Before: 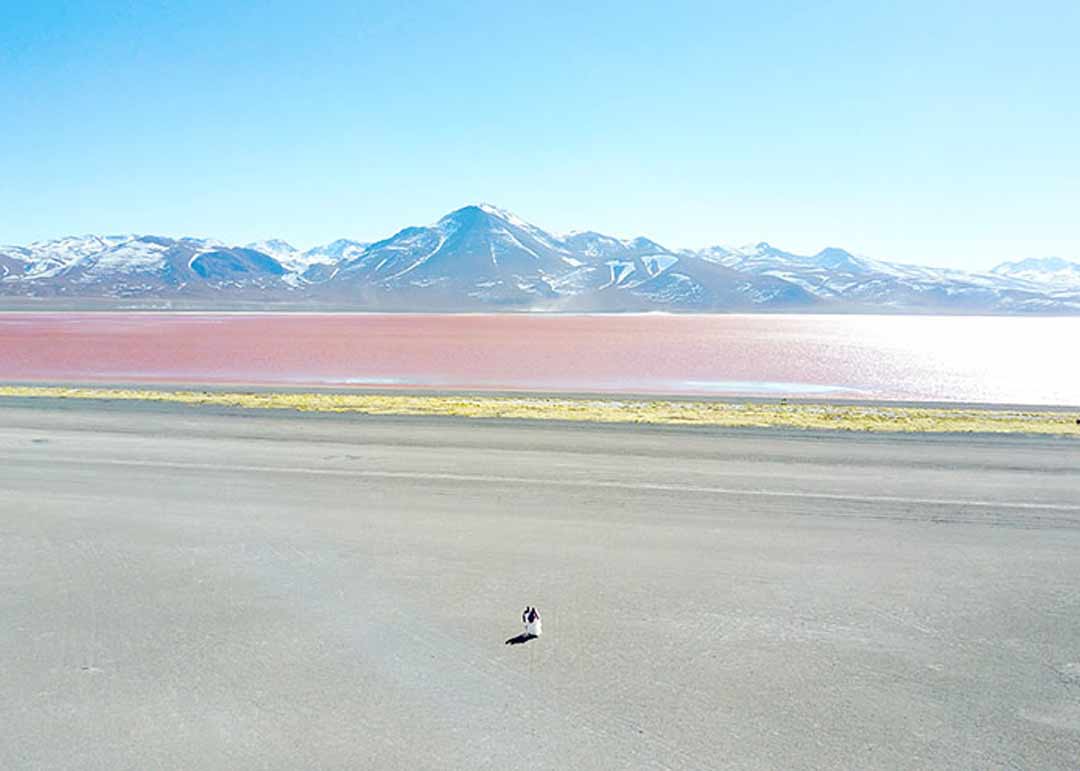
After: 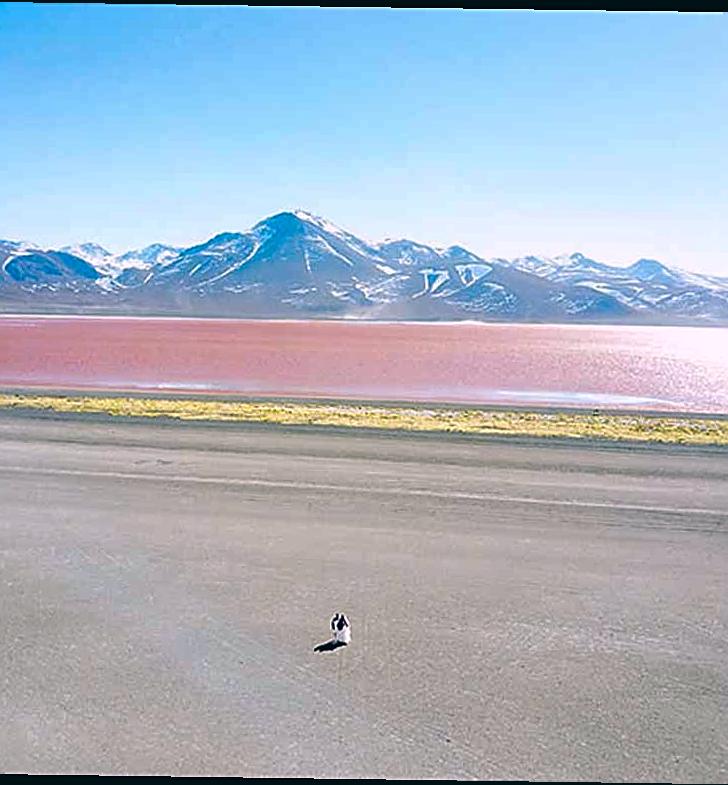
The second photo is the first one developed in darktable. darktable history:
local contrast: highlights 100%, shadows 100%, detail 120%, midtone range 0.2
tone equalizer: on, module defaults
crop and rotate: left 17.732%, right 15.423%
white balance: emerald 1
sharpen: on, module defaults
color balance: lift [1.016, 0.983, 1, 1.017], gamma [0.78, 1.018, 1.043, 0.957], gain [0.786, 1.063, 0.937, 1.017], input saturation 118.26%, contrast 13.43%, contrast fulcrum 21.62%, output saturation 82.76%
rotate and perspective: rotation 0.8°, automatic cropping off
